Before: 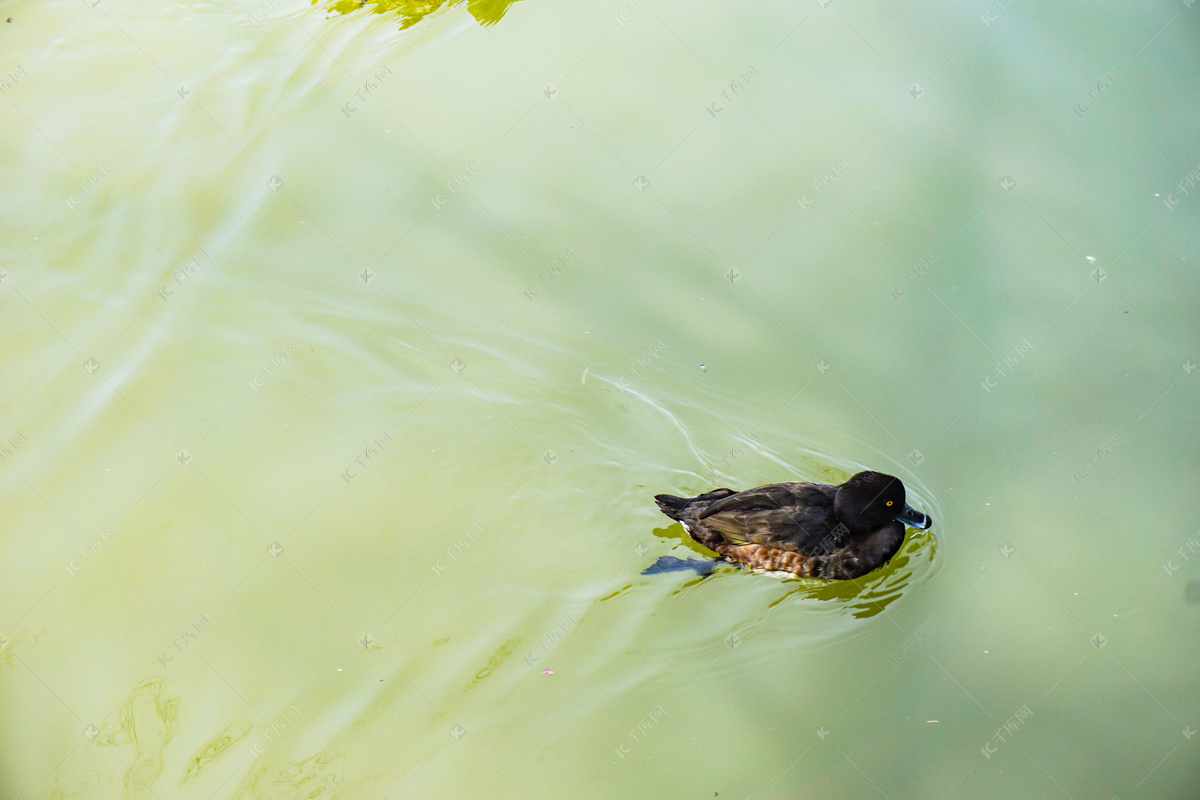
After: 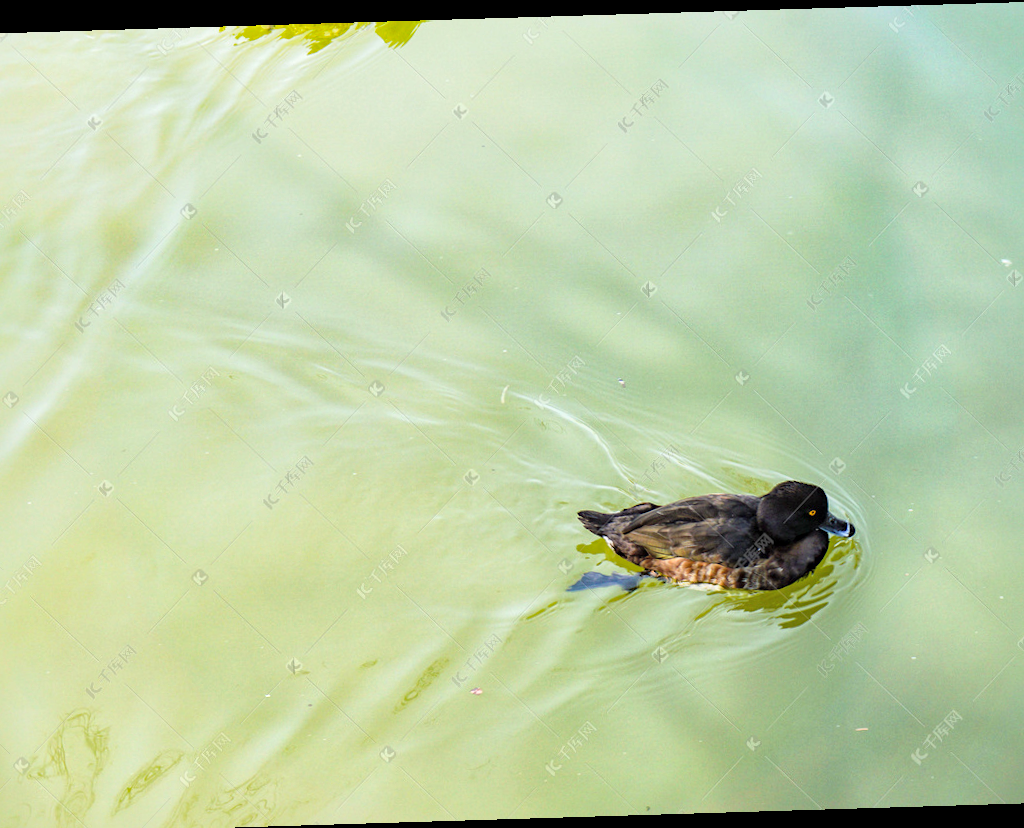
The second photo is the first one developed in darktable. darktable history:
exposure: black level correction 0.001, exposure 0.5 EV, compensate exposure bias true, compensate highlight preservation false
crop: left 7.598%, right 7.873%
global tonemap: drago (1, 100), detail 1
rotate and perspective: rotation -1.75°, automatic cropping off
